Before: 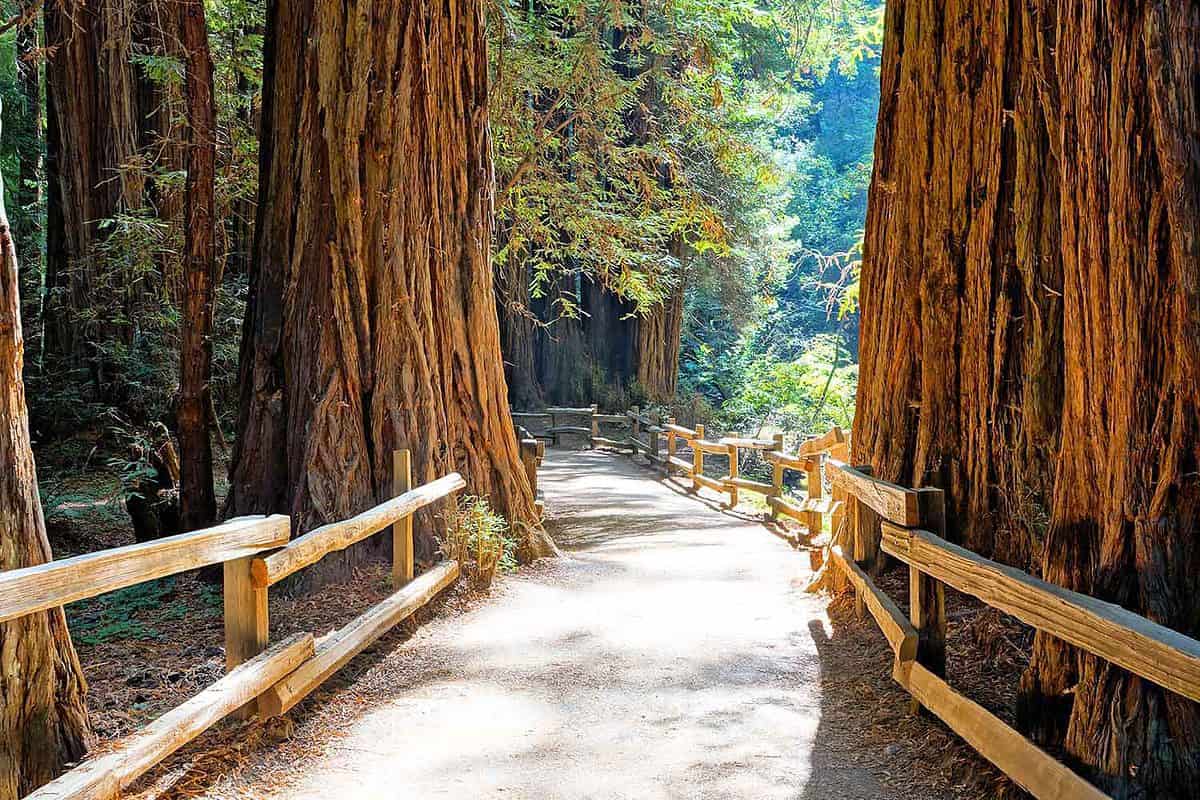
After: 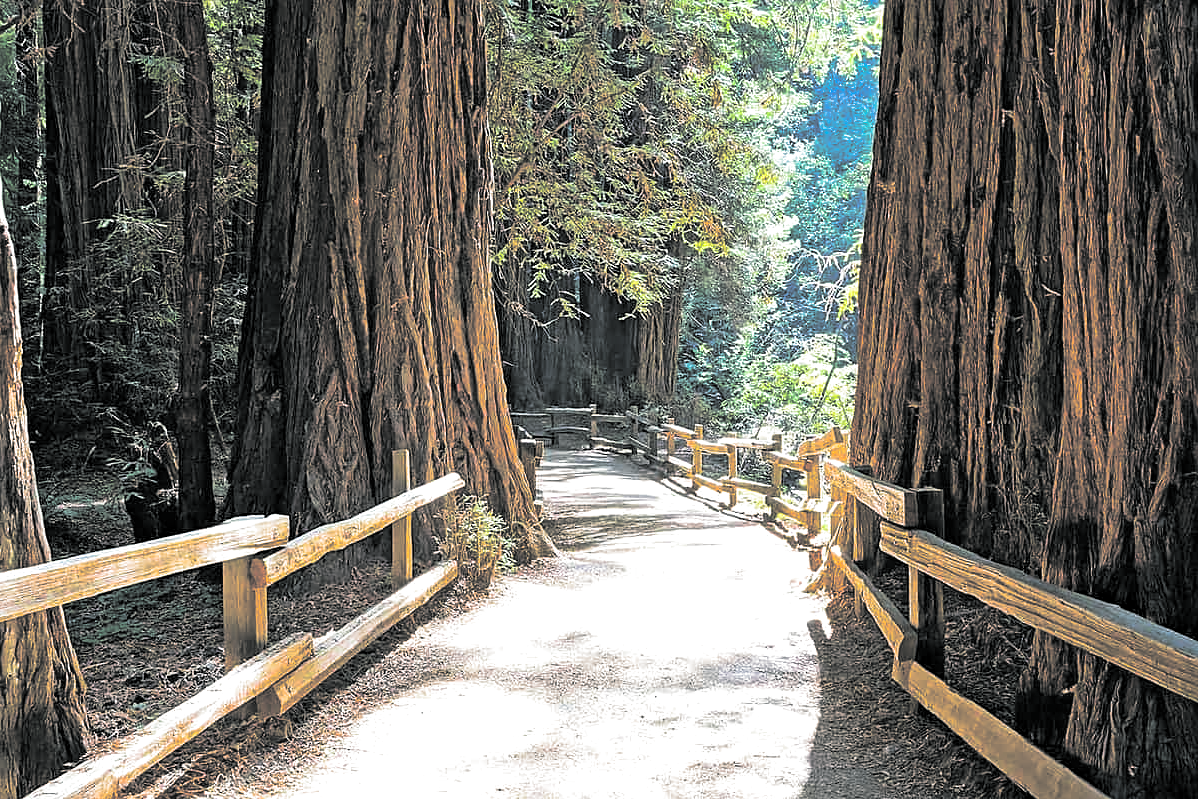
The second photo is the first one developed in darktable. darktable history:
crop and rotate: left 0.126%
color correction: saturation 0.85
exposure: black level correction 0, exposure 0.4 EV, compensate exposure bias true, compensate highlight preservation false
haze removal: compatibility mode true, adaptive false
split-toning: shadows › hue 190.8°, shadows › saturation 0.05, highlights › hue 54°, highlights › saturation 0.05, compress 0%
color balance rgb: perceptual saturation grading › global saturation 25%, global vibrance 20%
sharpen: amount 0.2
